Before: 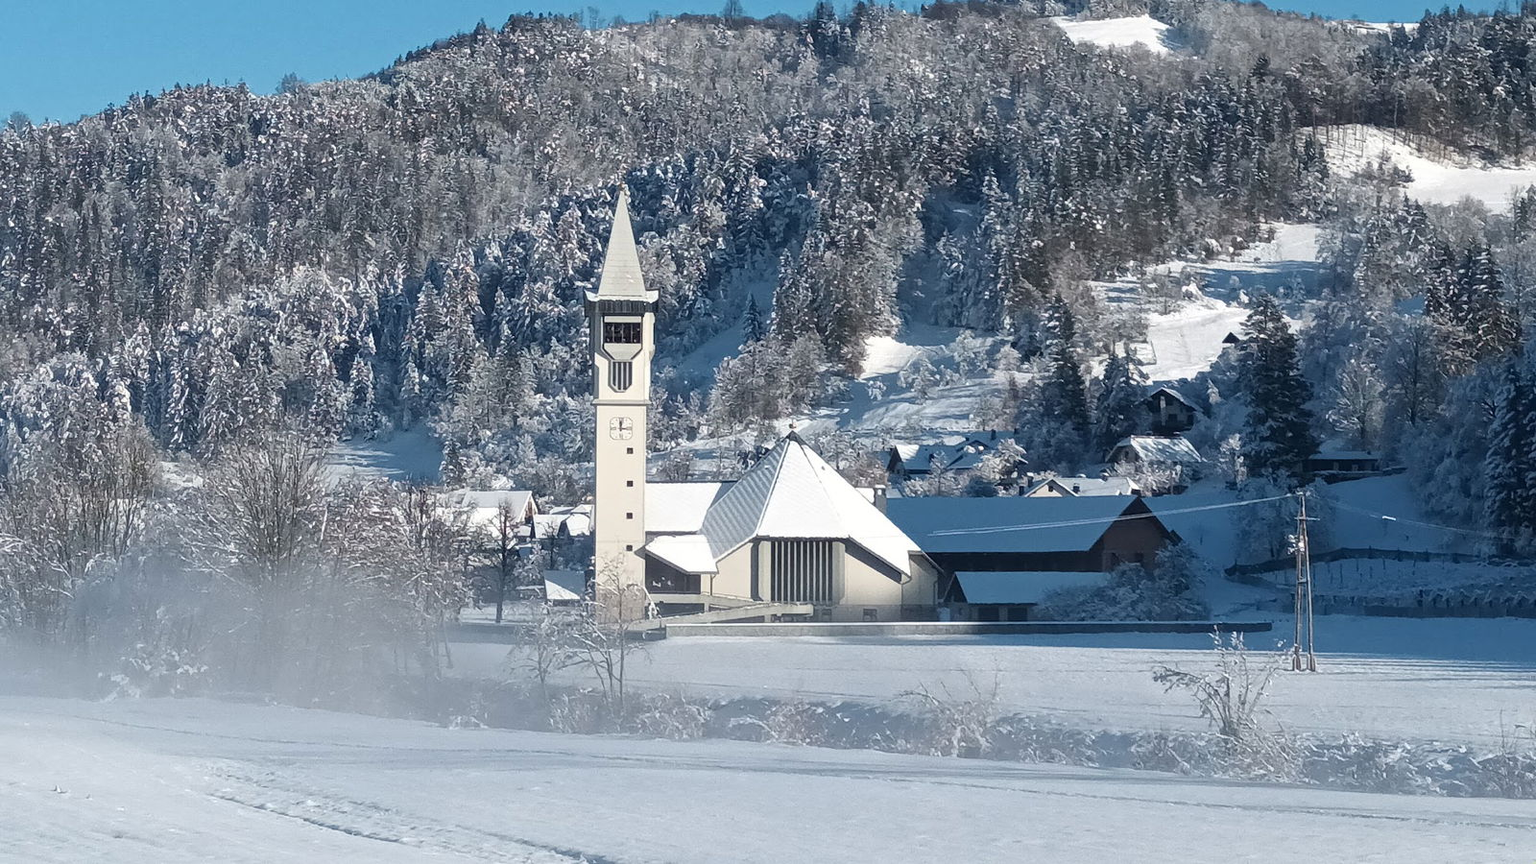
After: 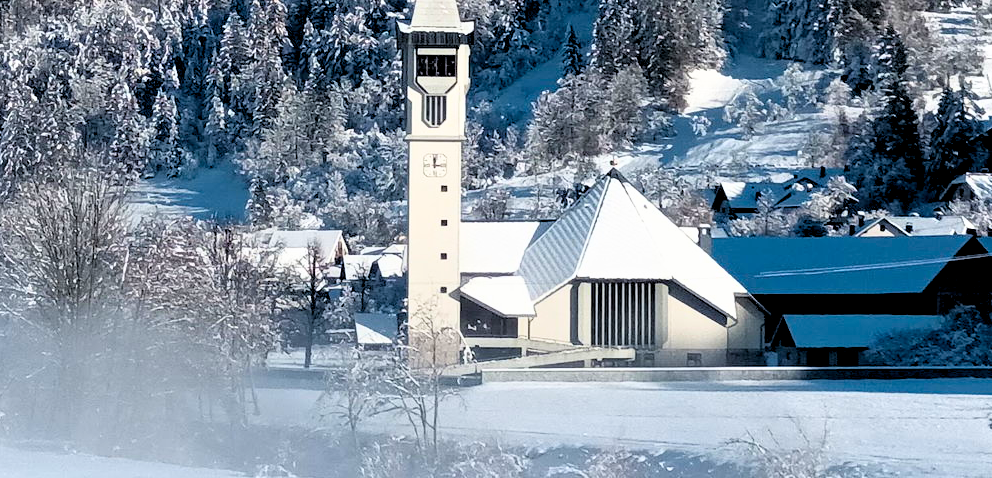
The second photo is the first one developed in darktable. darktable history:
crop: left 13.312%, top 31.28%, right 24.627%, bottom 15.582%
rgb levels: levels [[0.029, 0.461, 0.922], [0, 0.5, 1], [0, 0.5, 1]]
shadows and highlights: shadows -62.32, white point adjustment -5.22, highlights 61.59
color balance rgb: linear chroma grading › global chroma 15%, perceptual saturation grading › global saturation 30%
